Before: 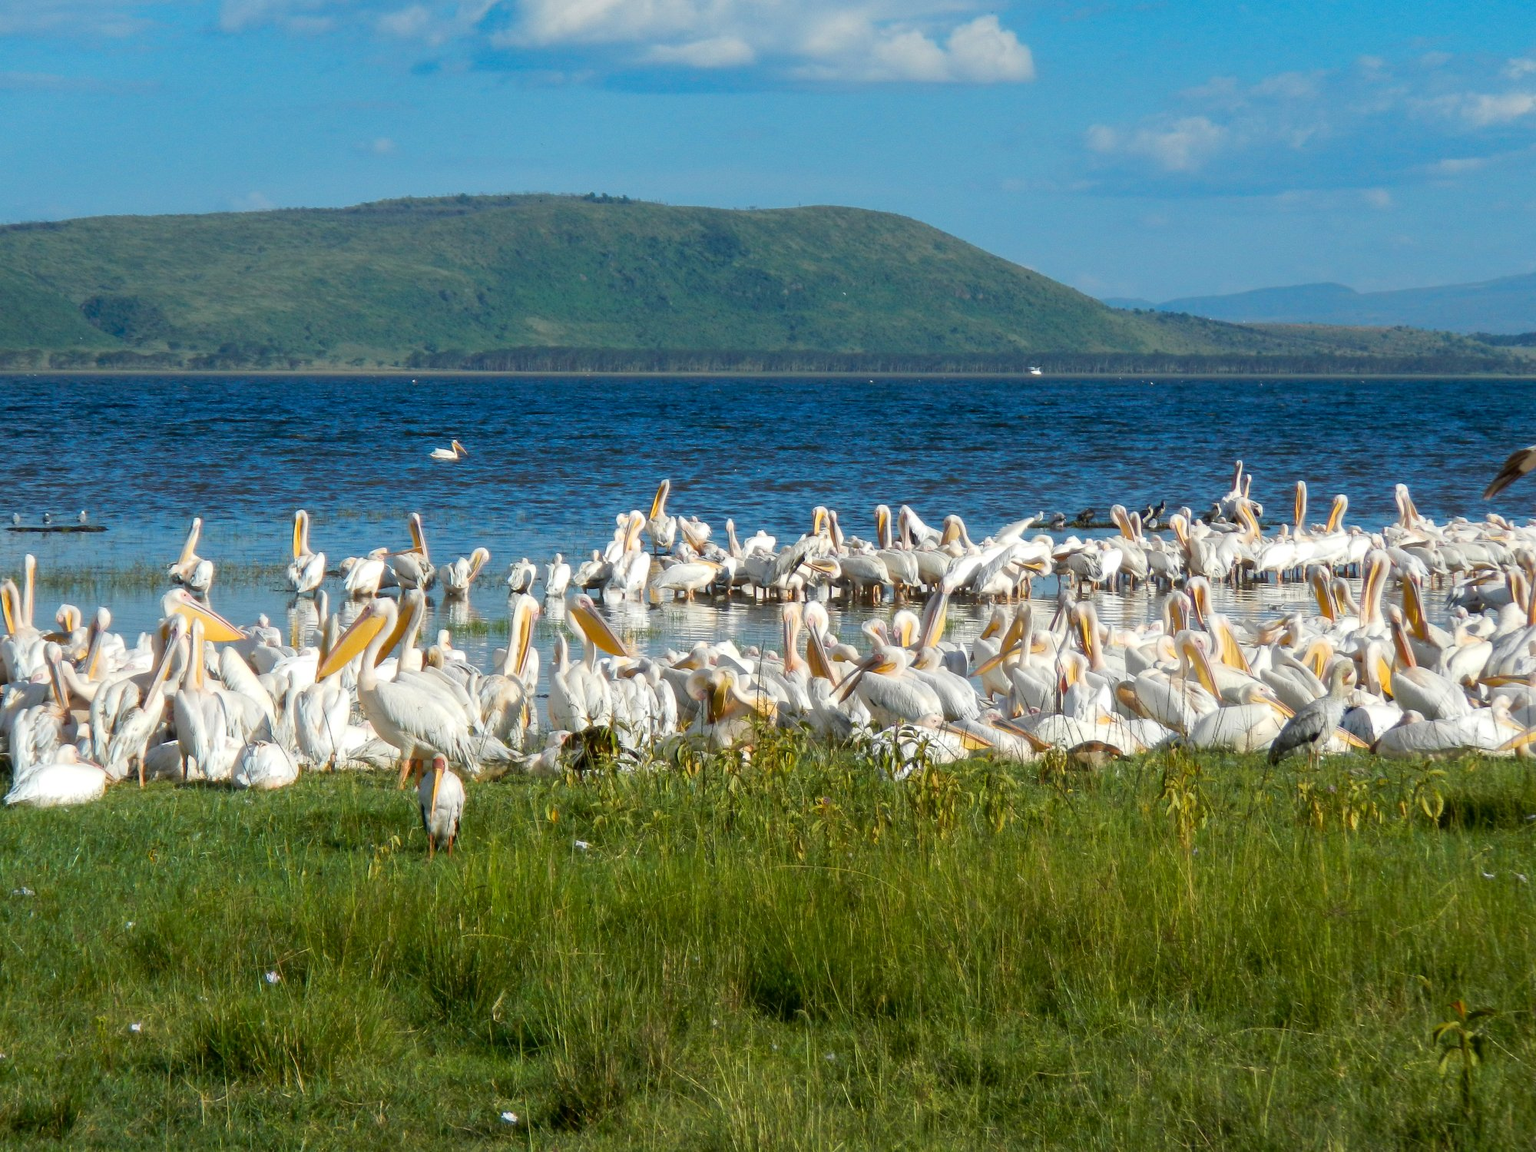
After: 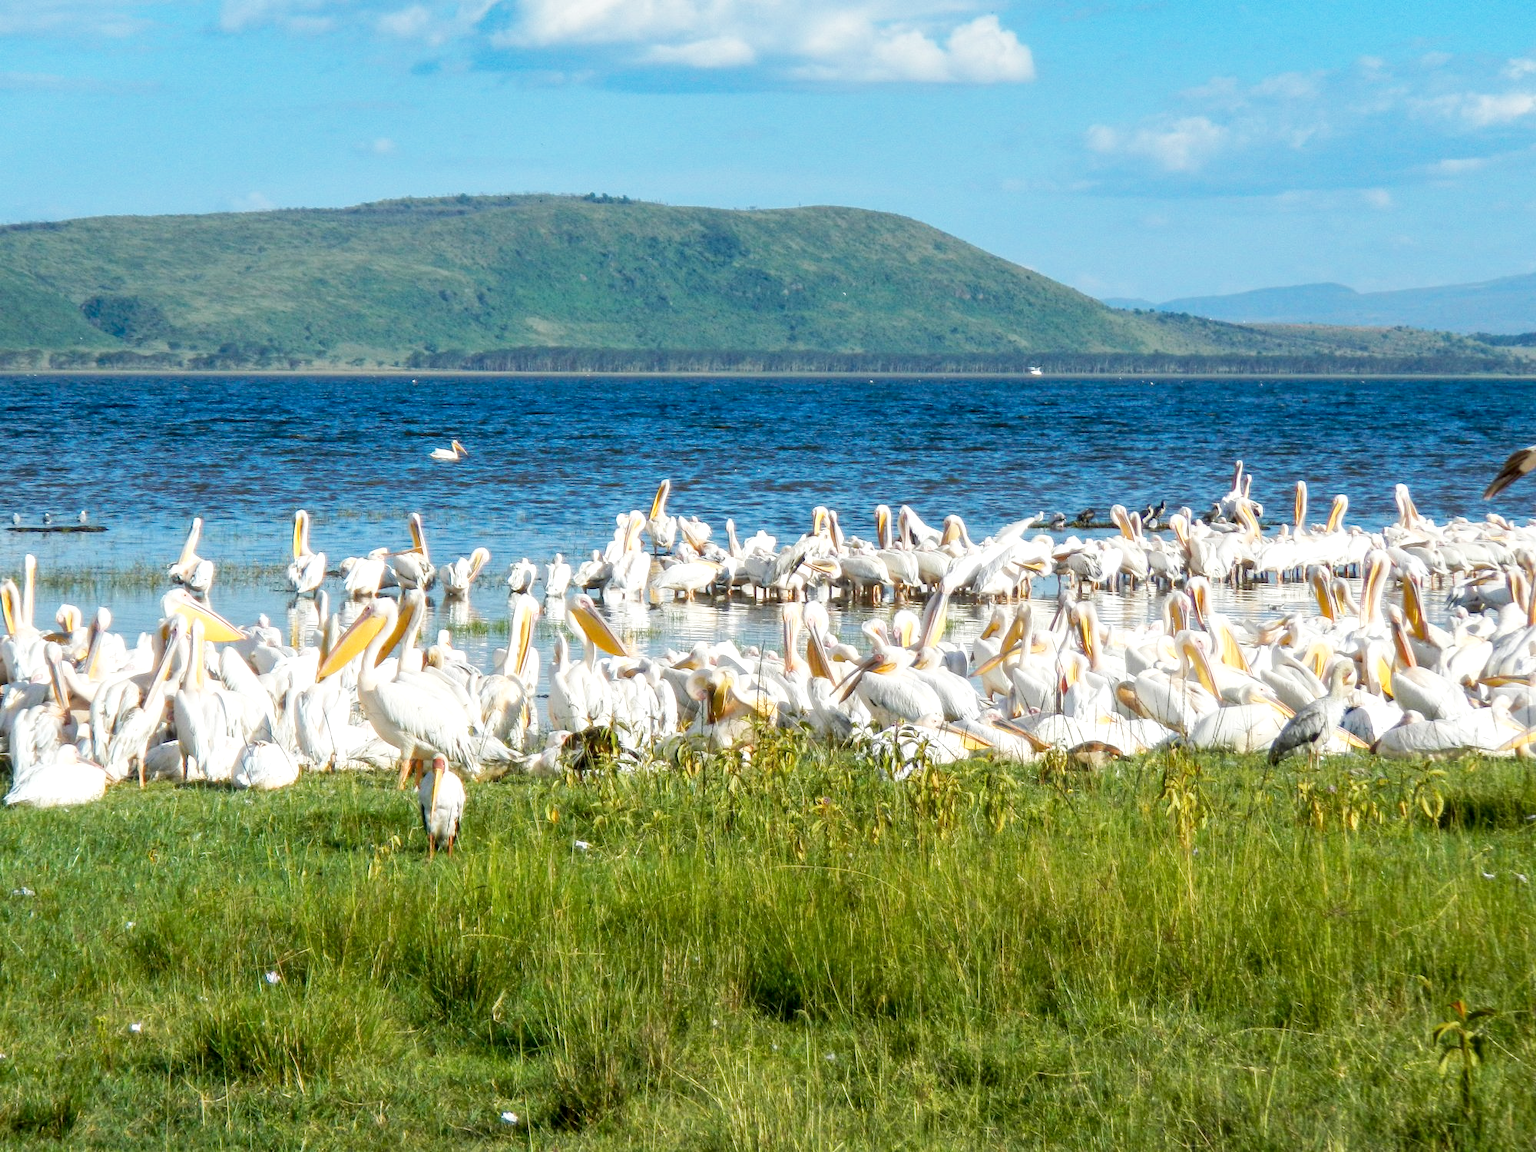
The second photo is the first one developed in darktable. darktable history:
exposure: exposure 0.194 EV, compensate highlight preservation false
local contrast: on, module defaults
base curve: curves: ch0 [(0, 0) (0.204, 0.334) (0.55, 0.733) (1, 1)], preserve colors none
tone equalizer: on, module defaults
